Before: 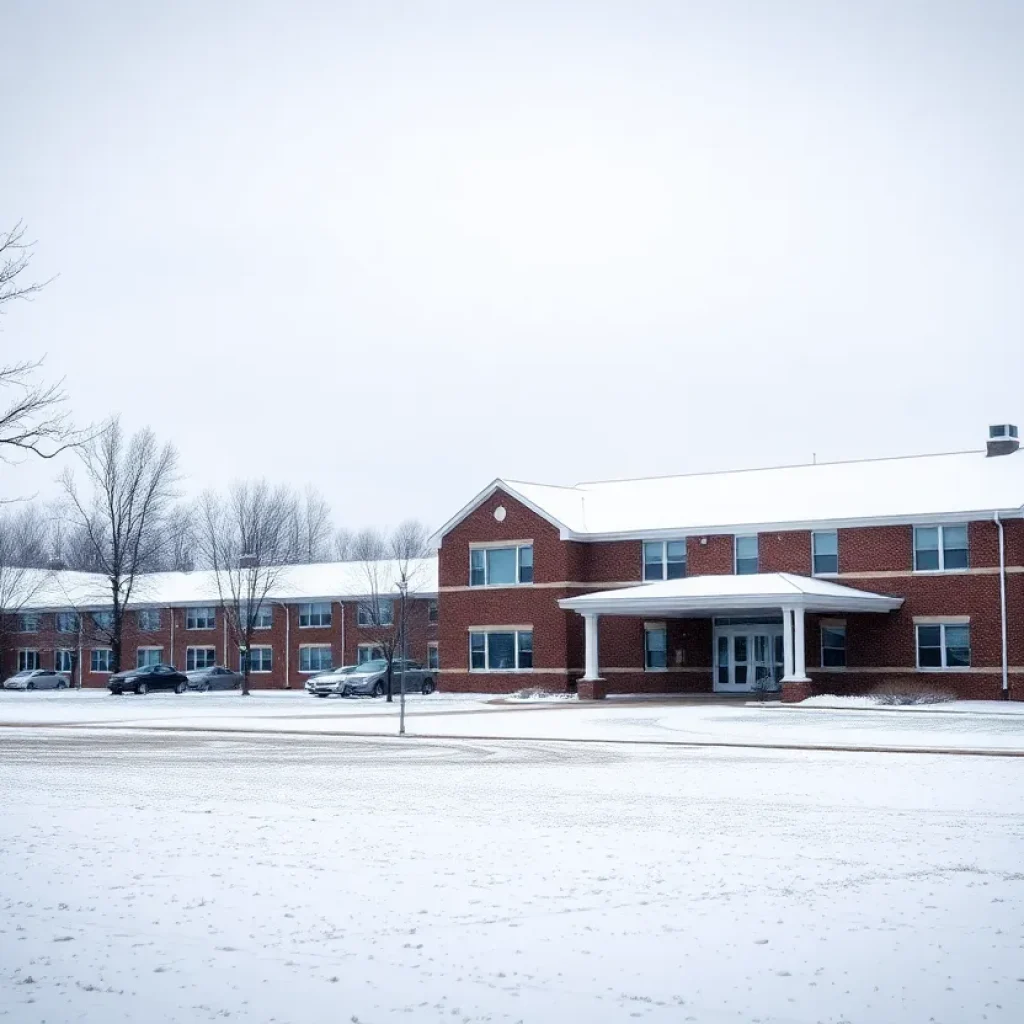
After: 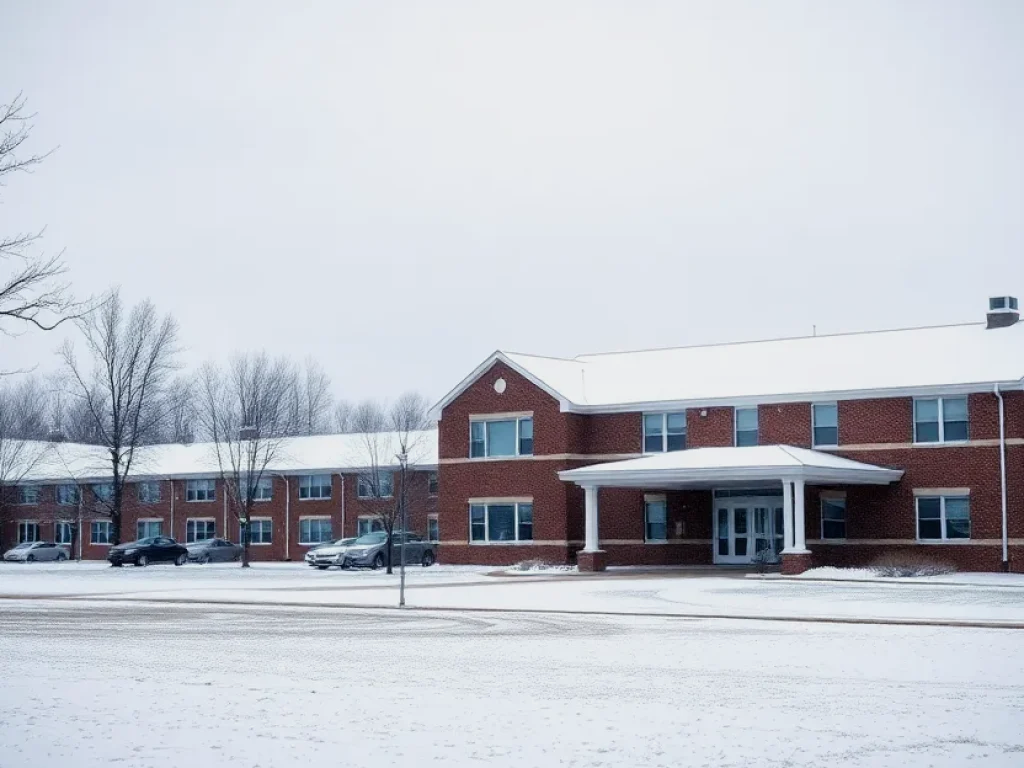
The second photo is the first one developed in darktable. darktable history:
crop and rotate: top 12.5%, bottom 12.5%
exposure: exposure -0.21 EV, compensate highlight preservation false
